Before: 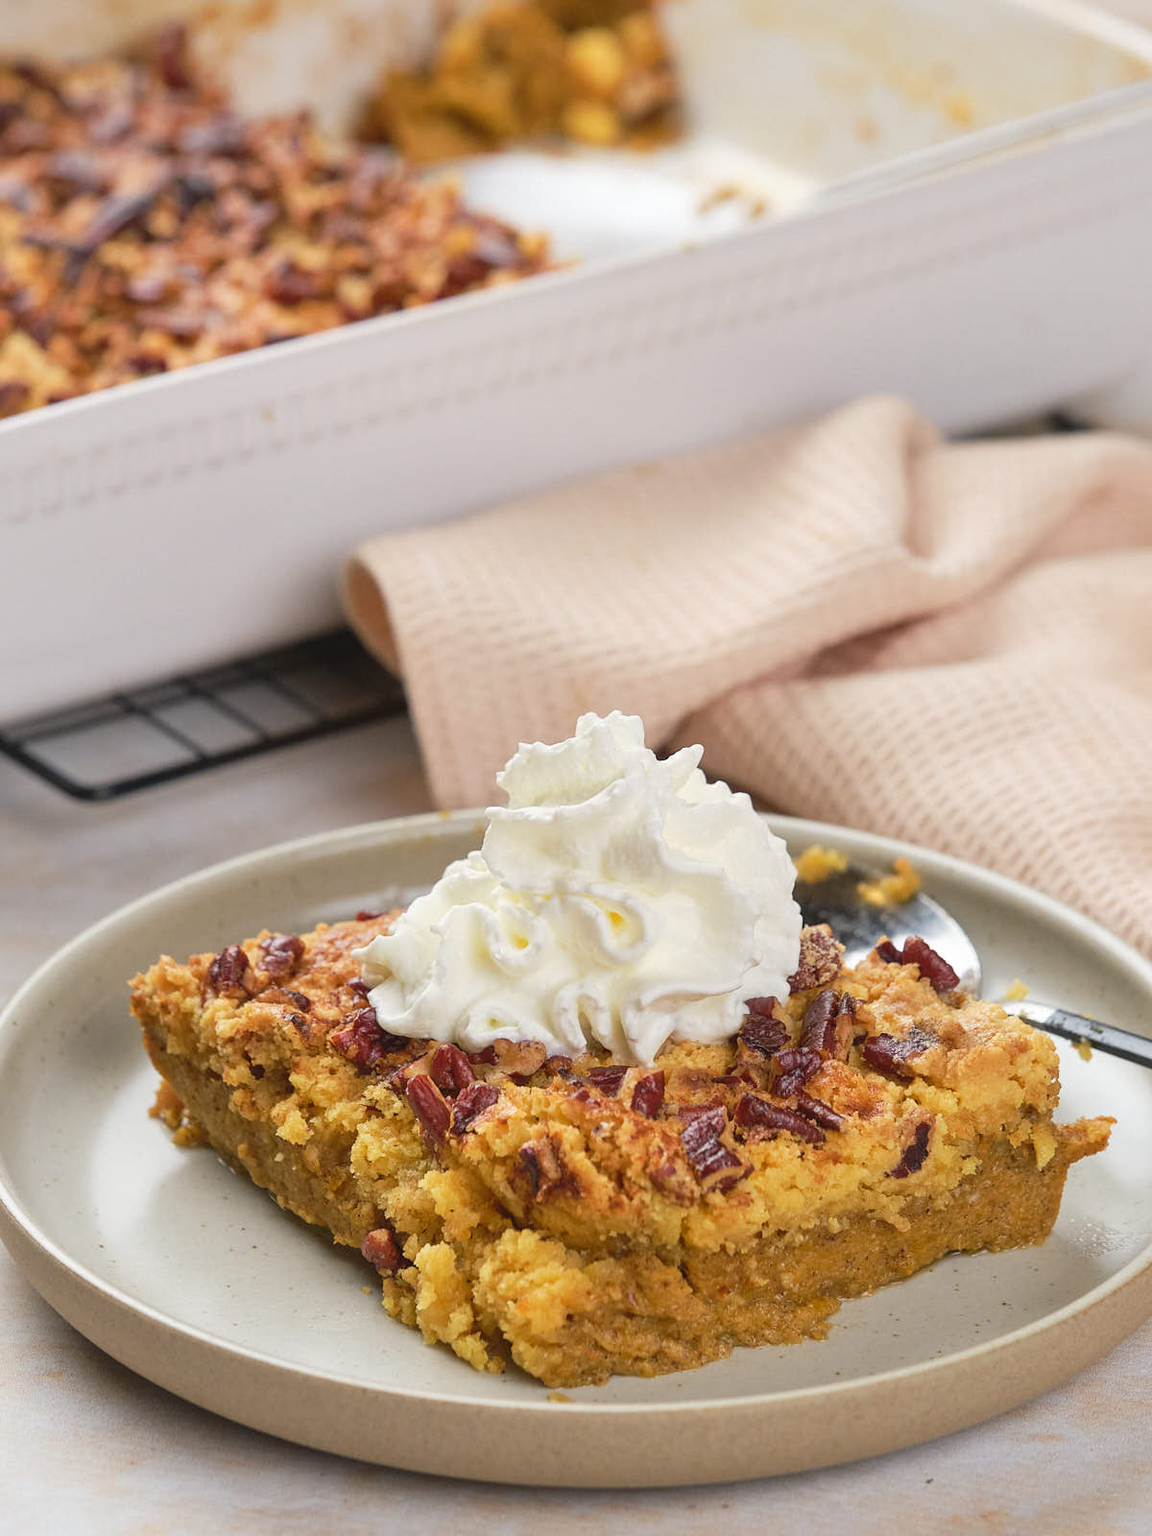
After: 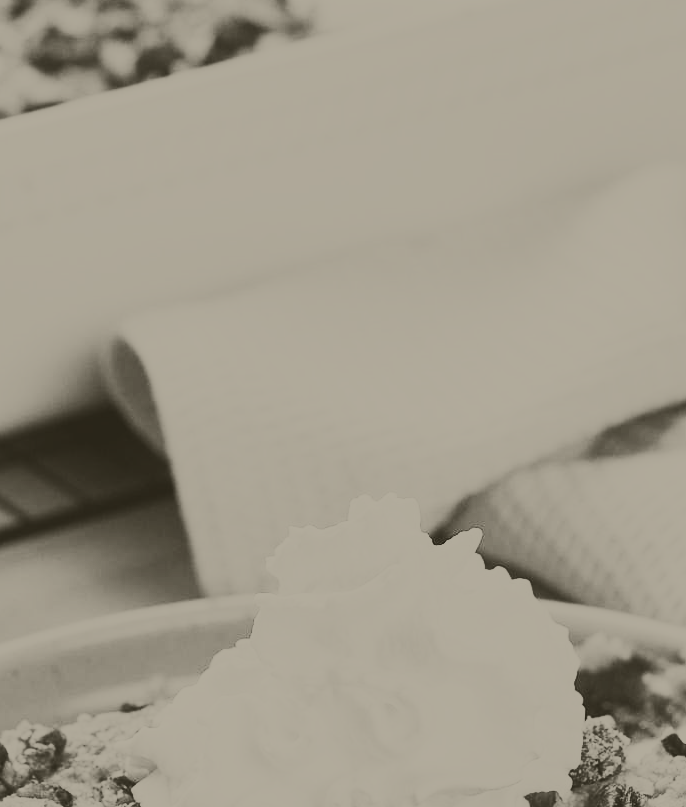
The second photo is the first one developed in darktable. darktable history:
crop: left 20.932%, top 15.471%, right 21.848%, bottom 34.081%
colorize: hue 41.44°, saturation 22%, source mix 60%, lightness 10.61%
contrast brightness saturation: contrast 0.62, brightness 0.34, saturation 0.14
